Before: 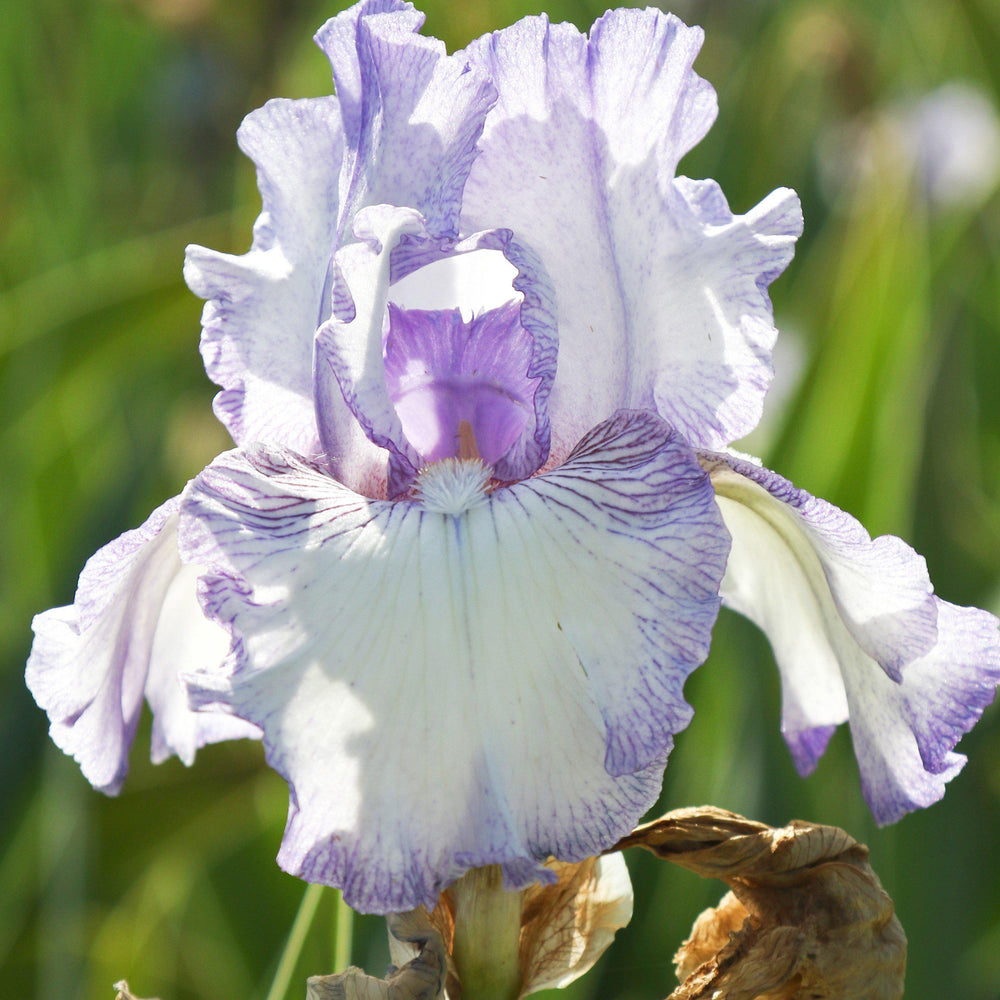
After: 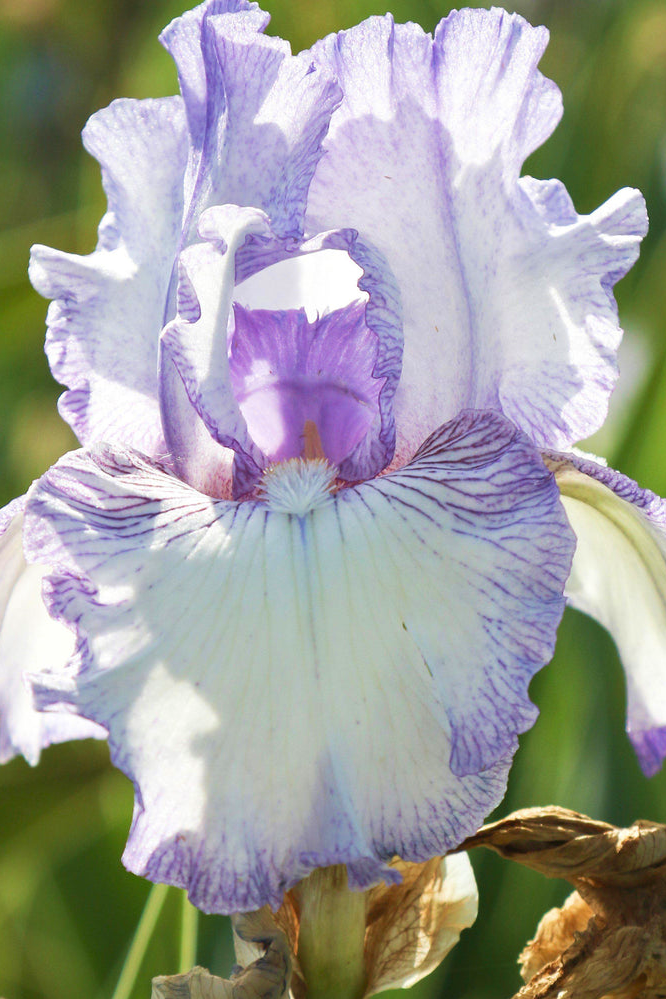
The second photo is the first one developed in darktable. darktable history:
crop and rotate: left 15.546%, right 17.787%
velvia: on, module defaults
